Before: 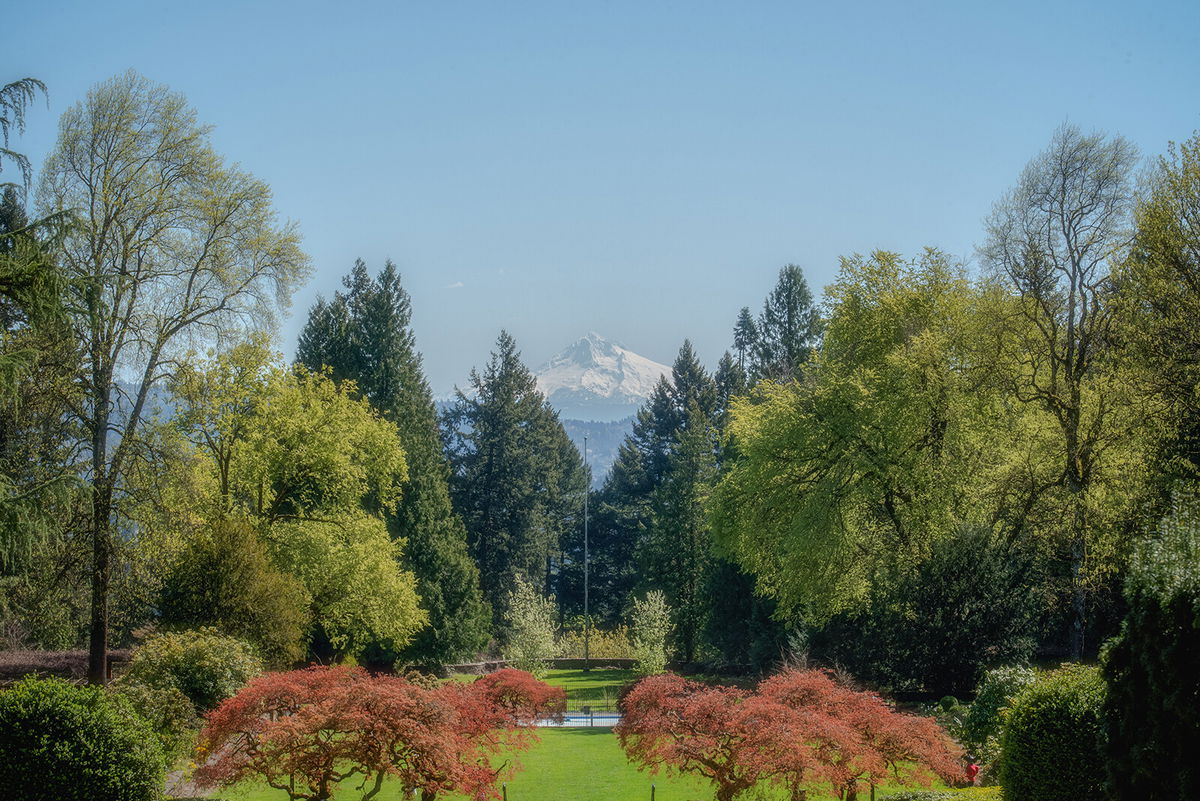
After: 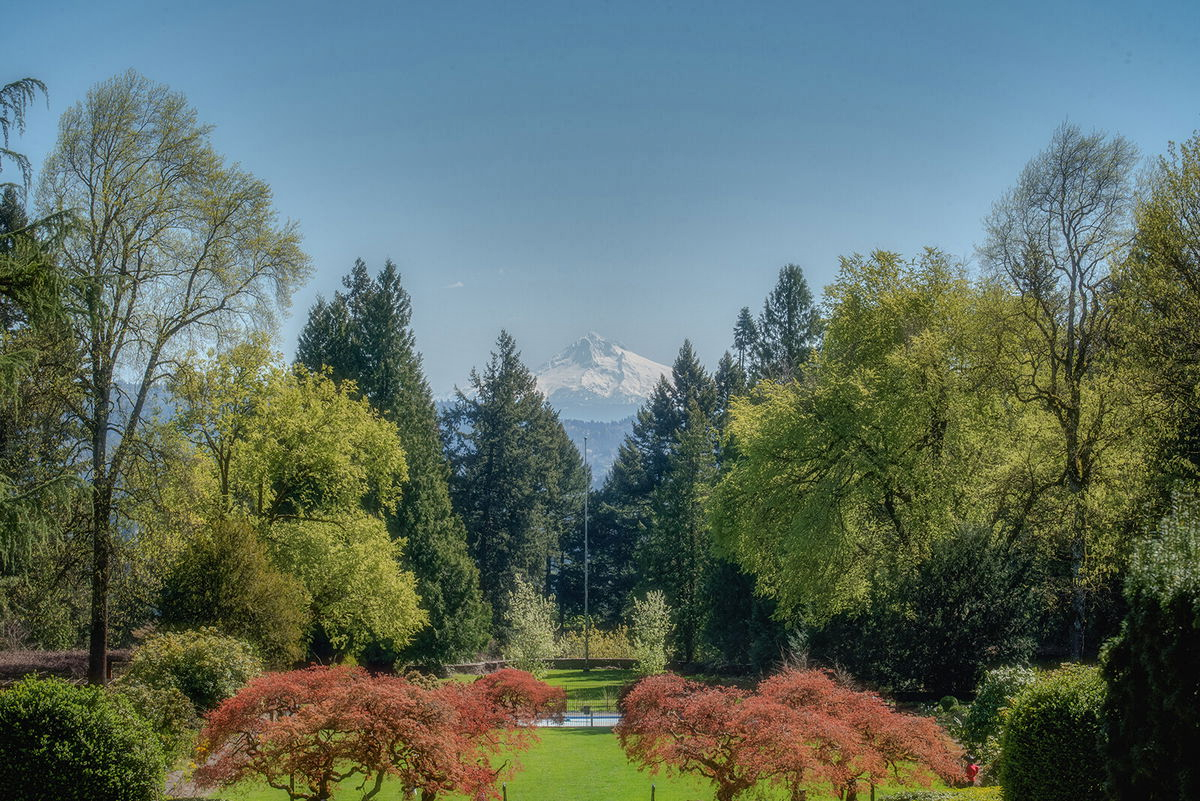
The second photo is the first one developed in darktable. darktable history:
shadows and highlights: shadows 17.75, highlights -84.56, soften with gaussian
